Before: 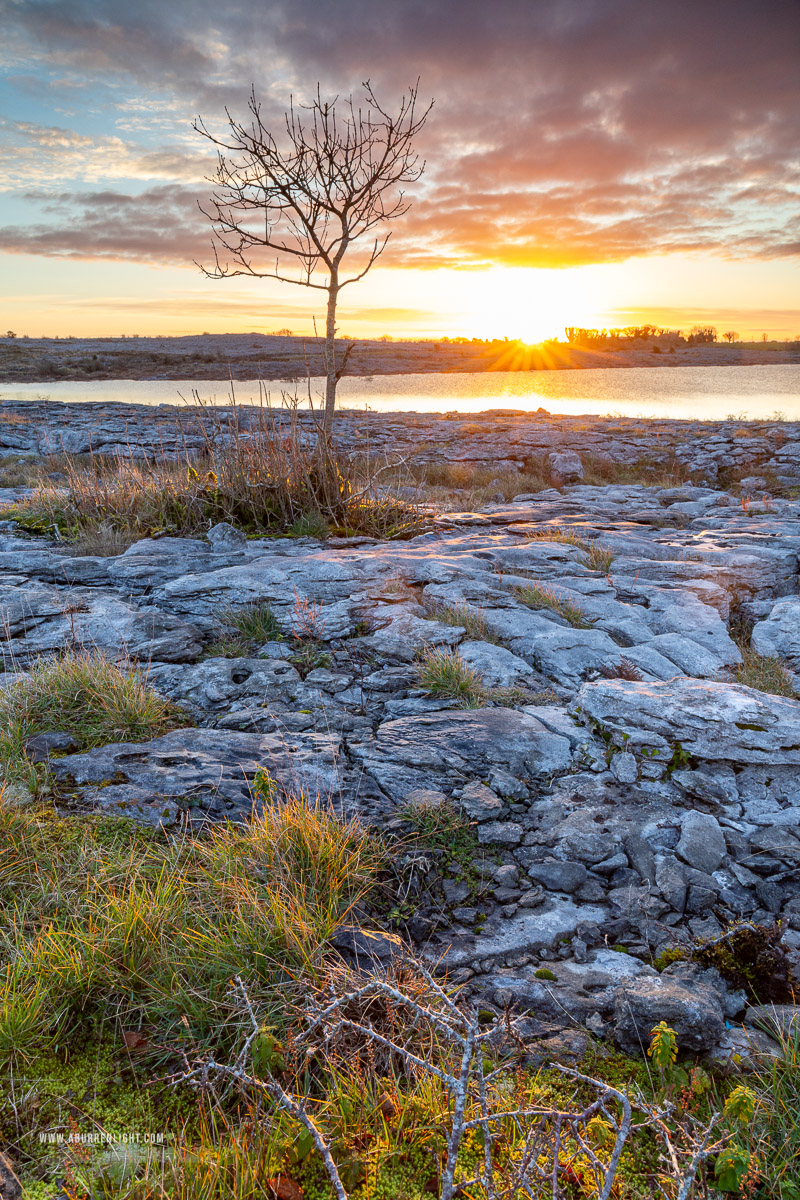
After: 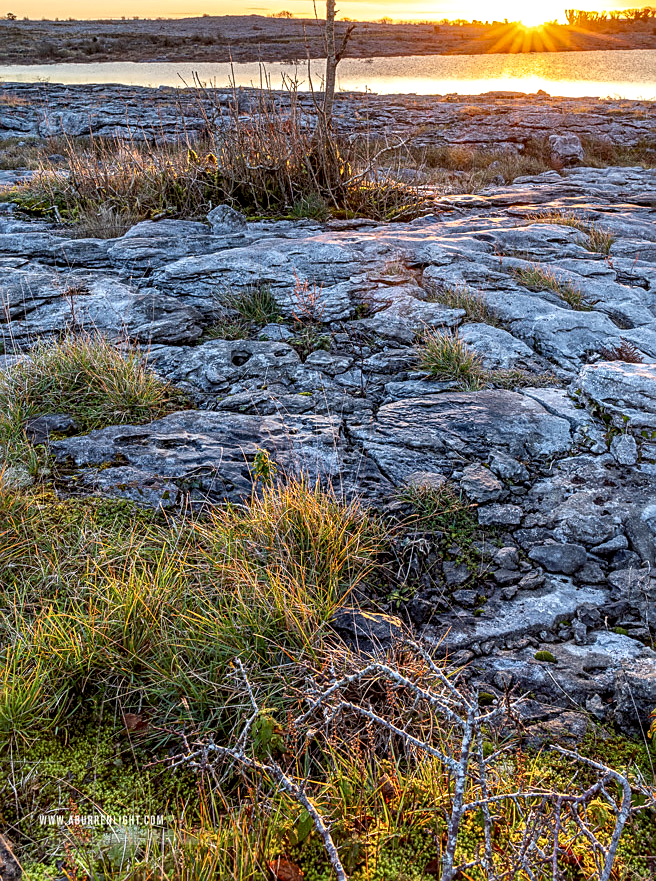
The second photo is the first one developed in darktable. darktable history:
sharpen: on, module defaults
crop: top 26.531%, right 17.959%
local contrast: highlights 59%, detail 145%
